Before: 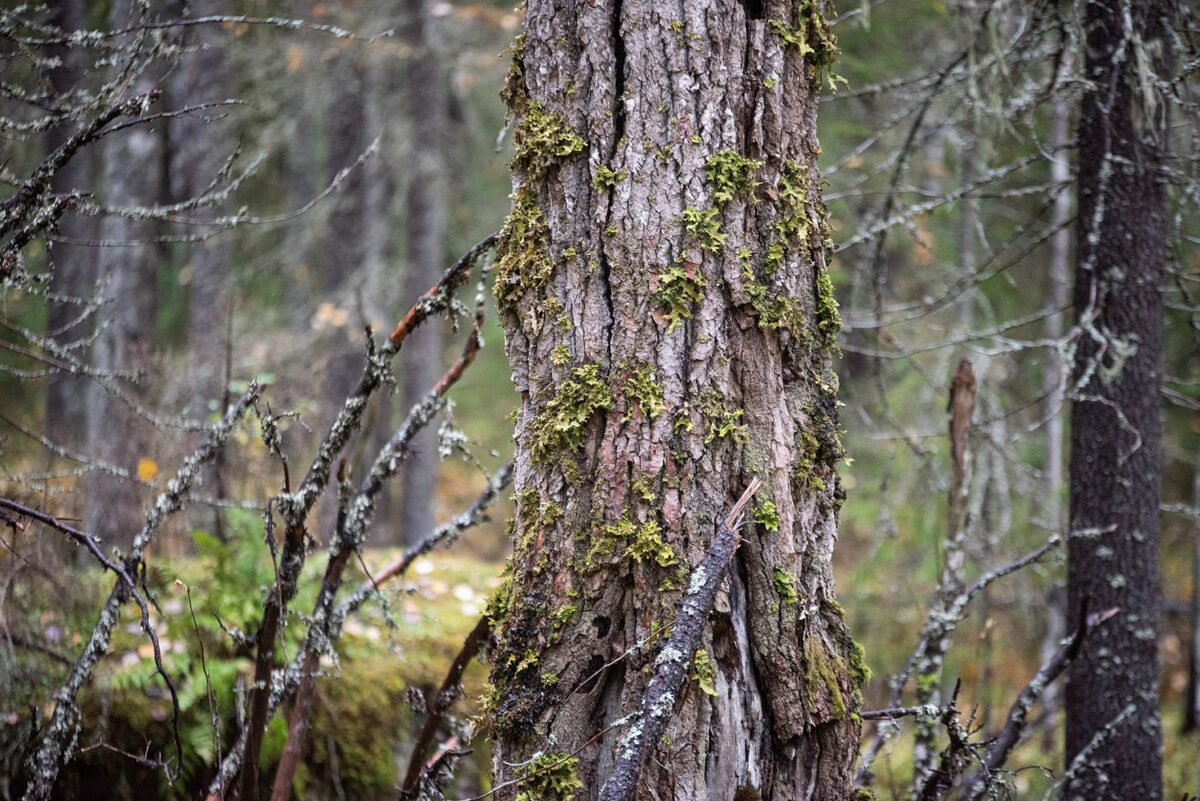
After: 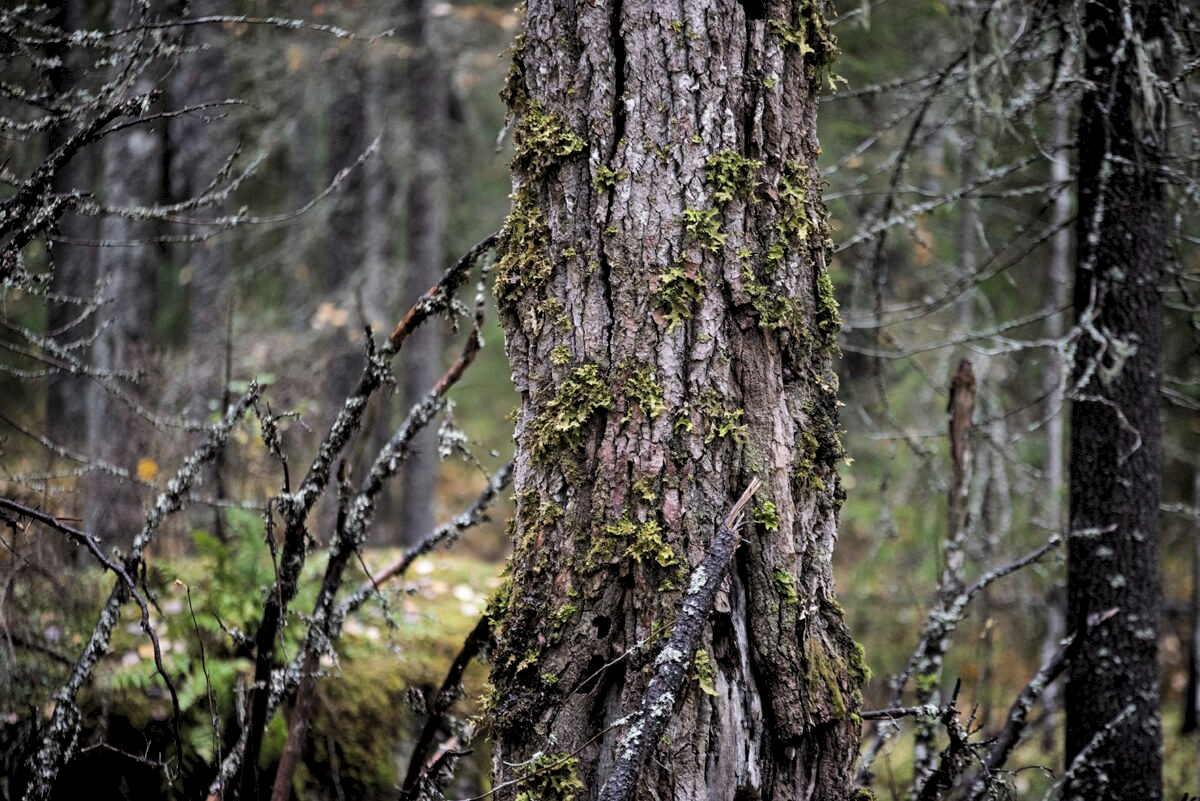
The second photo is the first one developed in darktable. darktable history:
shadows and highlights: shadows 29.28, highlights -29.6, highlights color adjustment 0.062%, low approximation 0.01, soften with gaussian
levels: levels [0.116, 0.574, 1]
